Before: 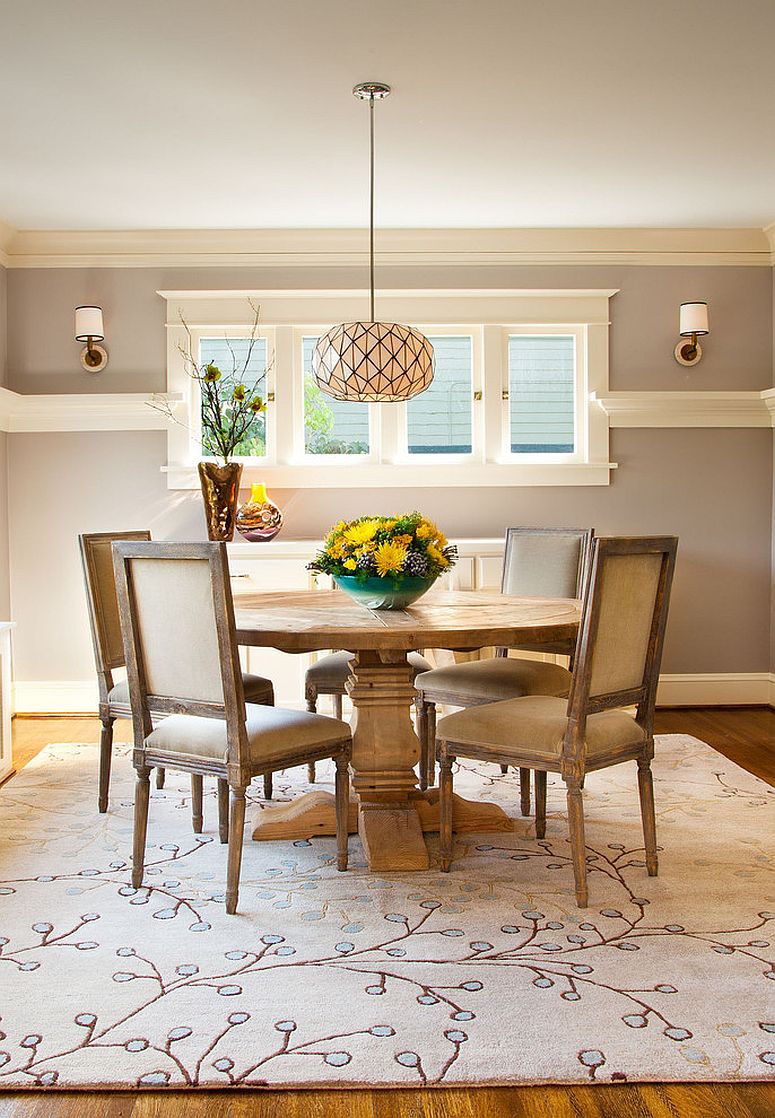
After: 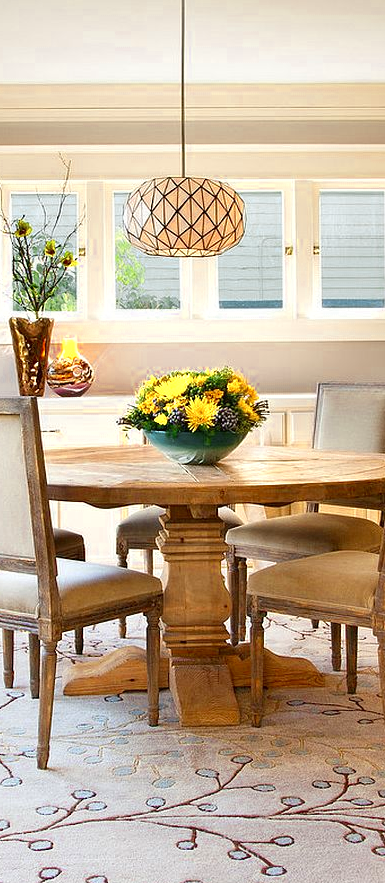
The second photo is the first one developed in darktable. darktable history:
crop and rotate: angle 0.016°, left 24.453%, top 13.031%, right 25.768%, bottom 7.909%
color zones: curves: ch0 [(0.004, 0.305) (0.261, 0.623) (0.389, 0.399) (0.708, 0.571) (0.947, 0.34)]; ch1 [(0.025, 0.645) (0.229, 0.584) (0.326, 0.551) (0.484, 0.262) (0.757, 0.643)]
